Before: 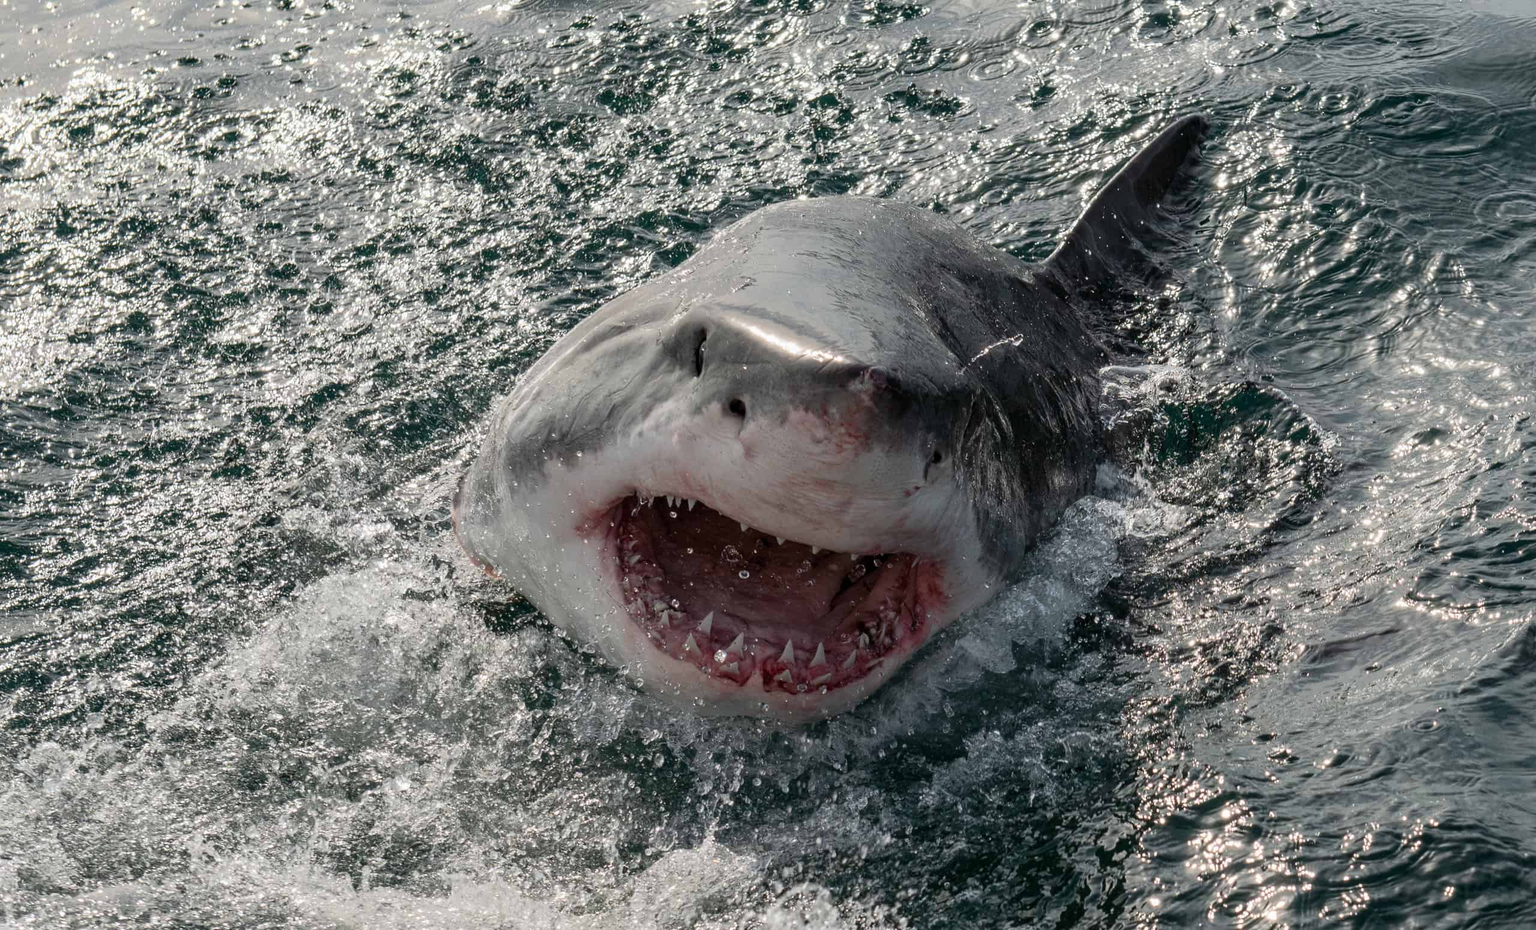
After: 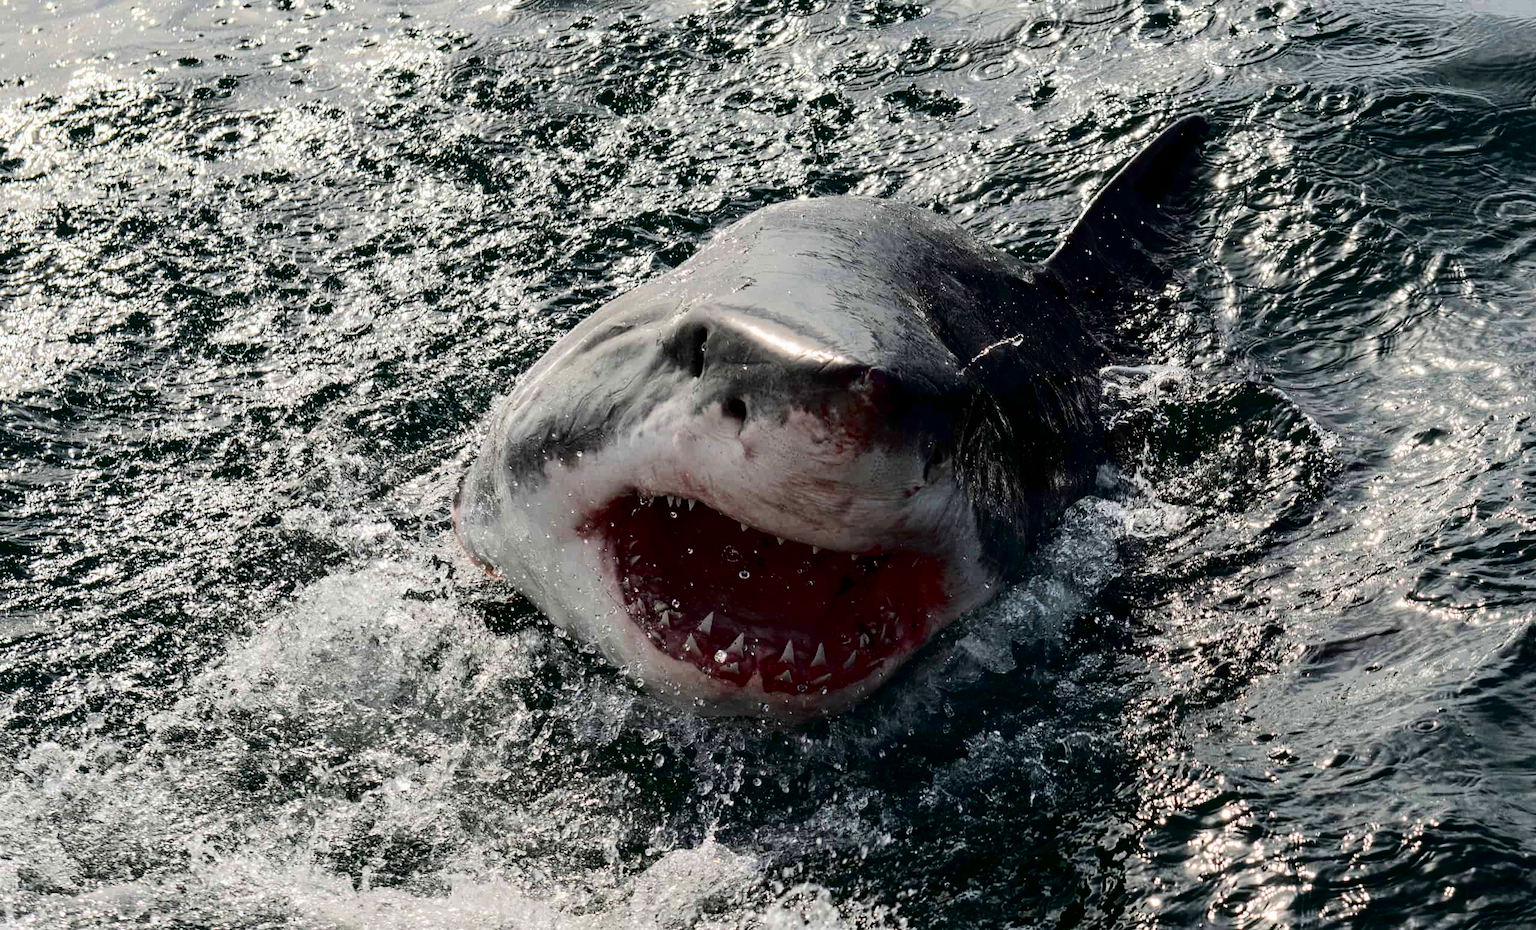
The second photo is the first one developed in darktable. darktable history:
tone curve: curves: ch0 [(0, 0) (0.003, 0) (0.011, 0.001) (0.025, 0.003) (0.044, 0.005) (0.069, 0.012) (0.1, 0.023) (0.136, 0.039) (0.177, 0.088) (0.224, 0.15) (0.277, 0.24) (0.335, 0.337) (0.399, 0.437) (0.468, 0.535) (0.543, 0.629) (0.623, 0.71) (0.709, 0.782) (0.801, 0.856) (0.898, 0.94) (1, 1)], color space Lab, independent channels, preserve colors none
contrast brightness saturation: contrast 0.122, brightness -0.12, saturation 0.201
